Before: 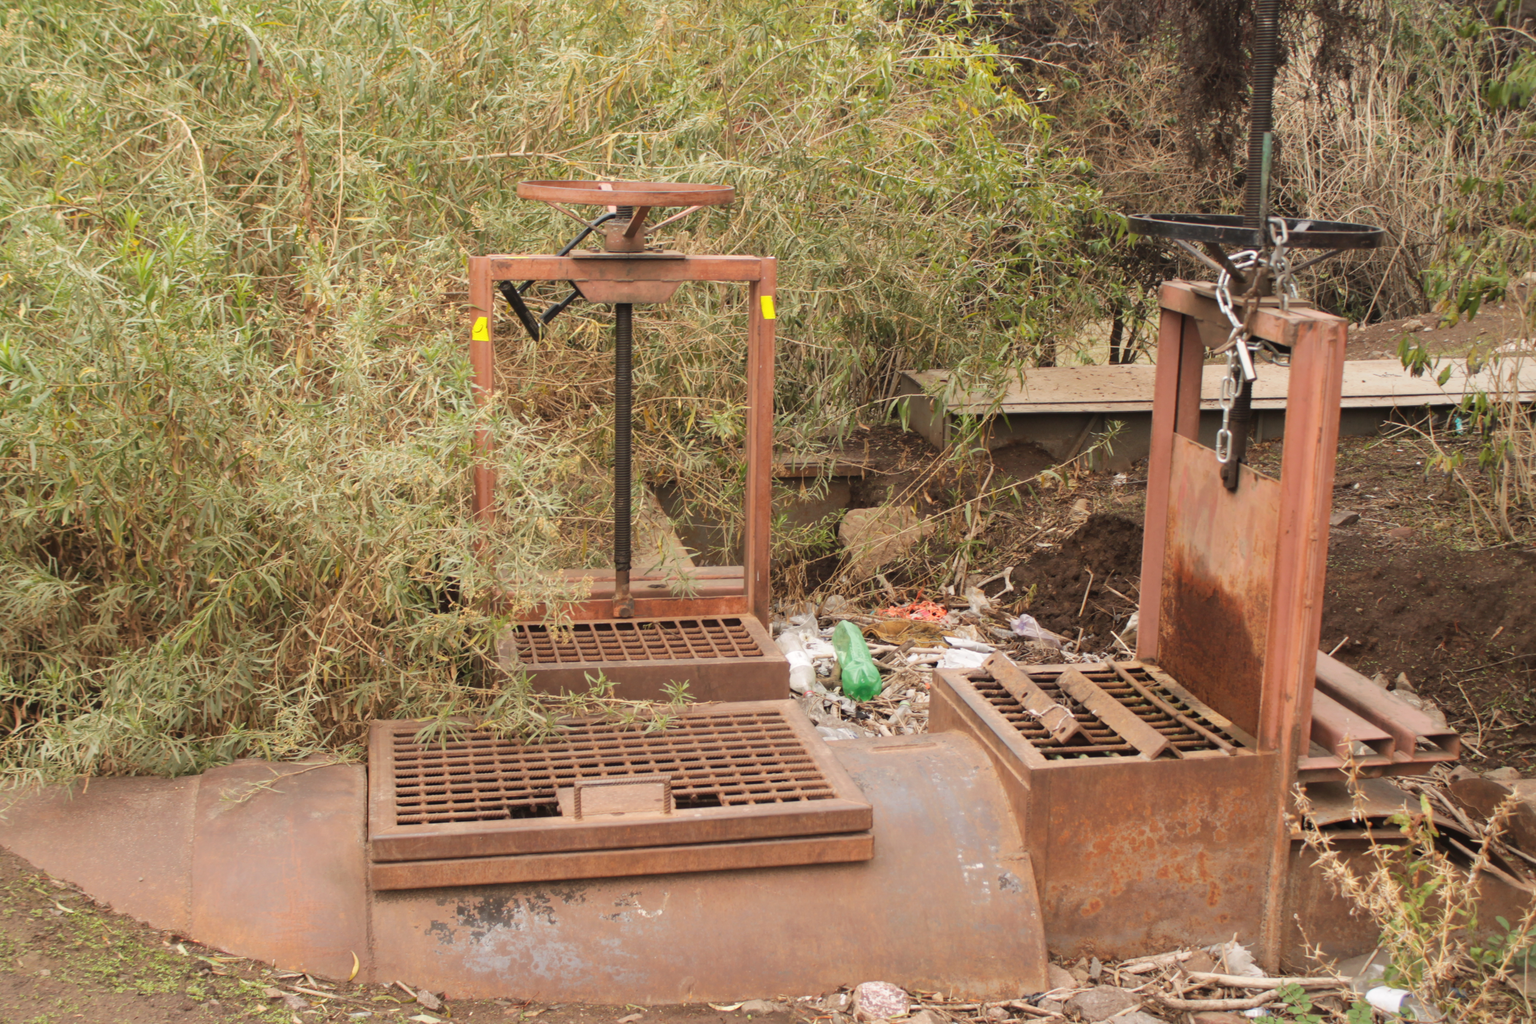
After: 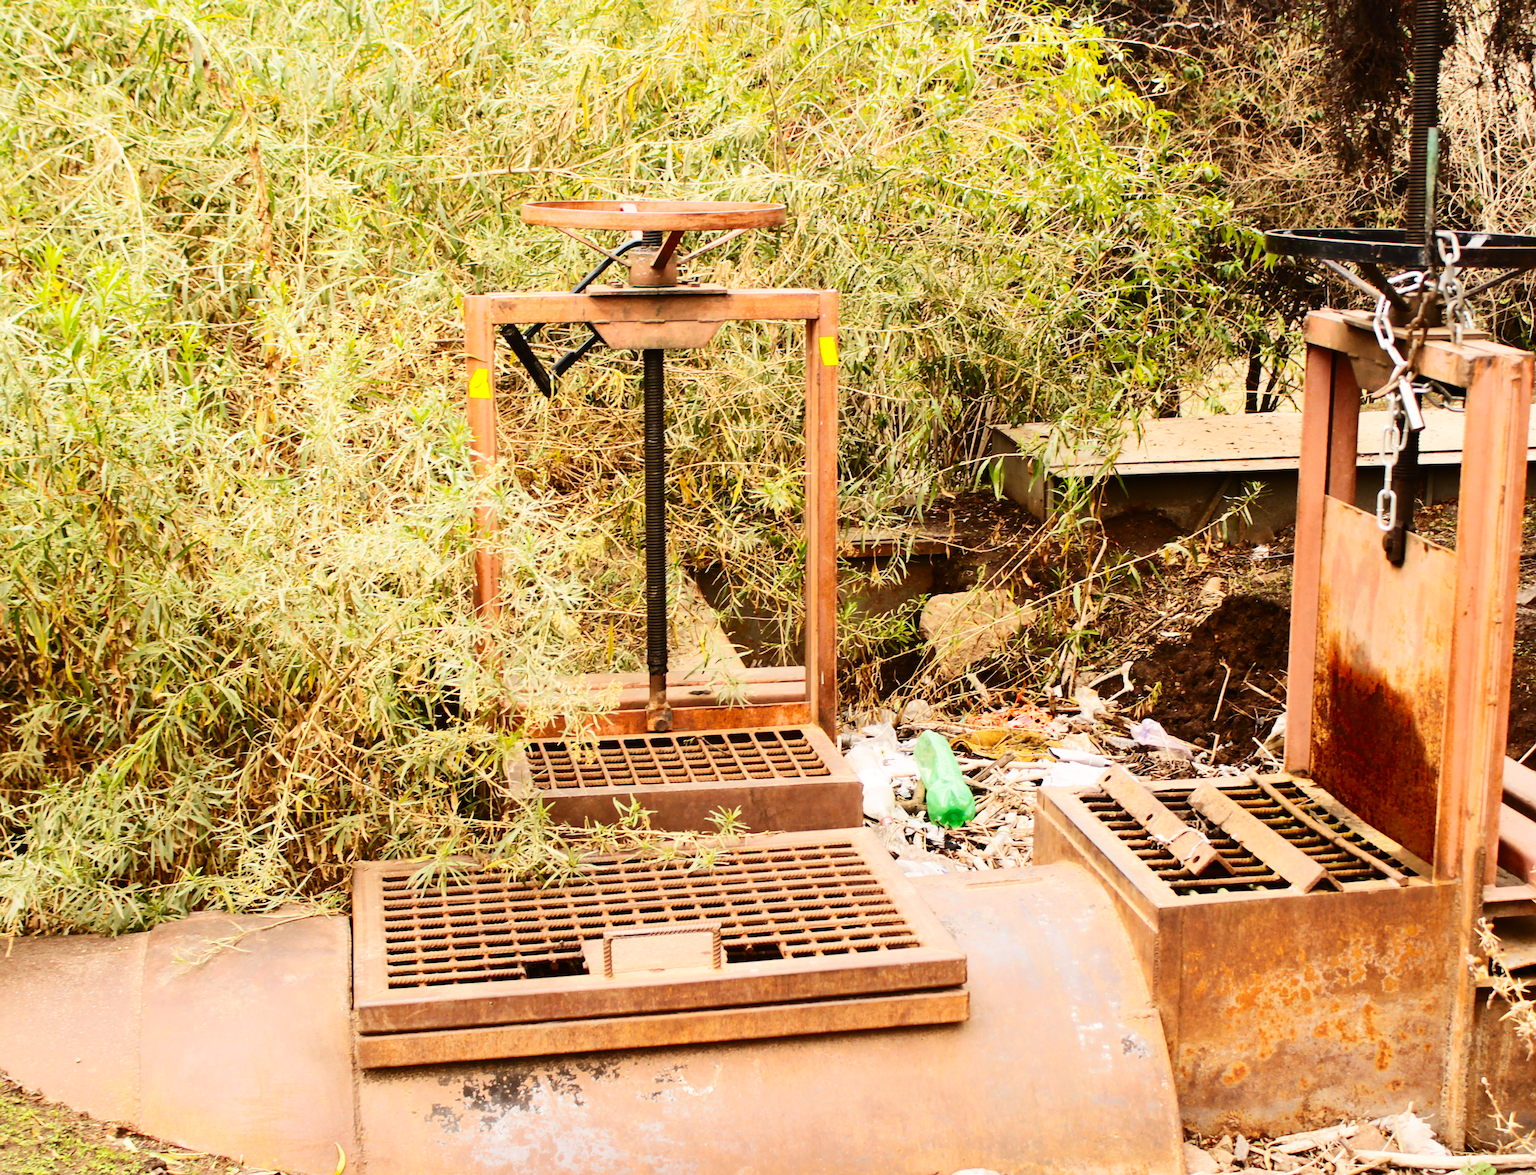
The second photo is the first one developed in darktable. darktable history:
color balance rgb: linear chroma grading › global chroma 6.48%, perceptual saturation grading › global saturation 12.96%, global vibrance 6.02%
crop and rotate: angle 1°, left 4.281%, top 0.642%, right 11.383%, bottom 2.486%
sharpen: on, module defaults
tone equalizer: on, module defaults
base curve: curves: ch0 [(0, 0) (0.036, 0.025) (0.121, 0.166) (0.206, 0.329) (0.605, 0.79) (1, 1)], preserve colors none
contrast brightness saturation: contrast 0.28
